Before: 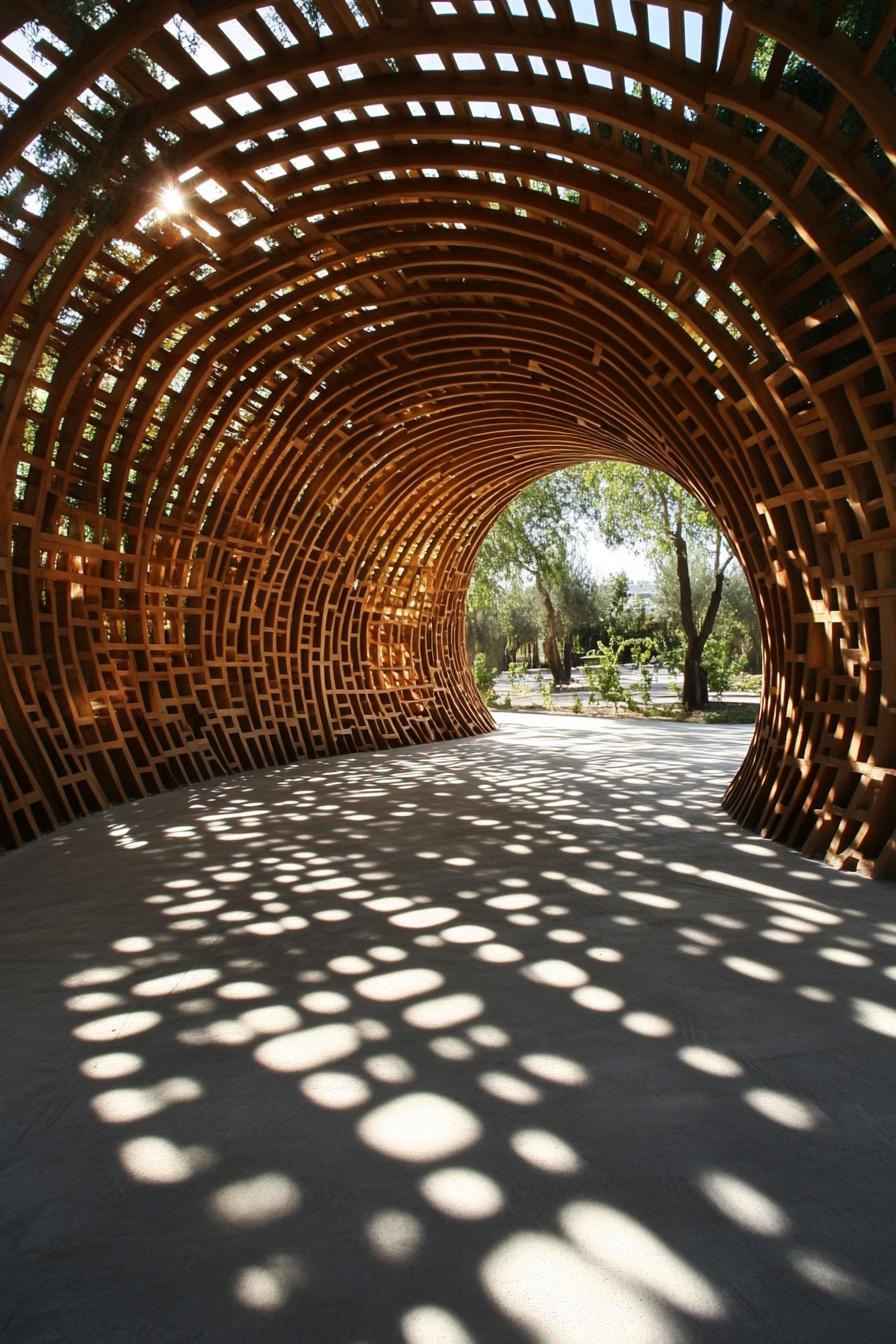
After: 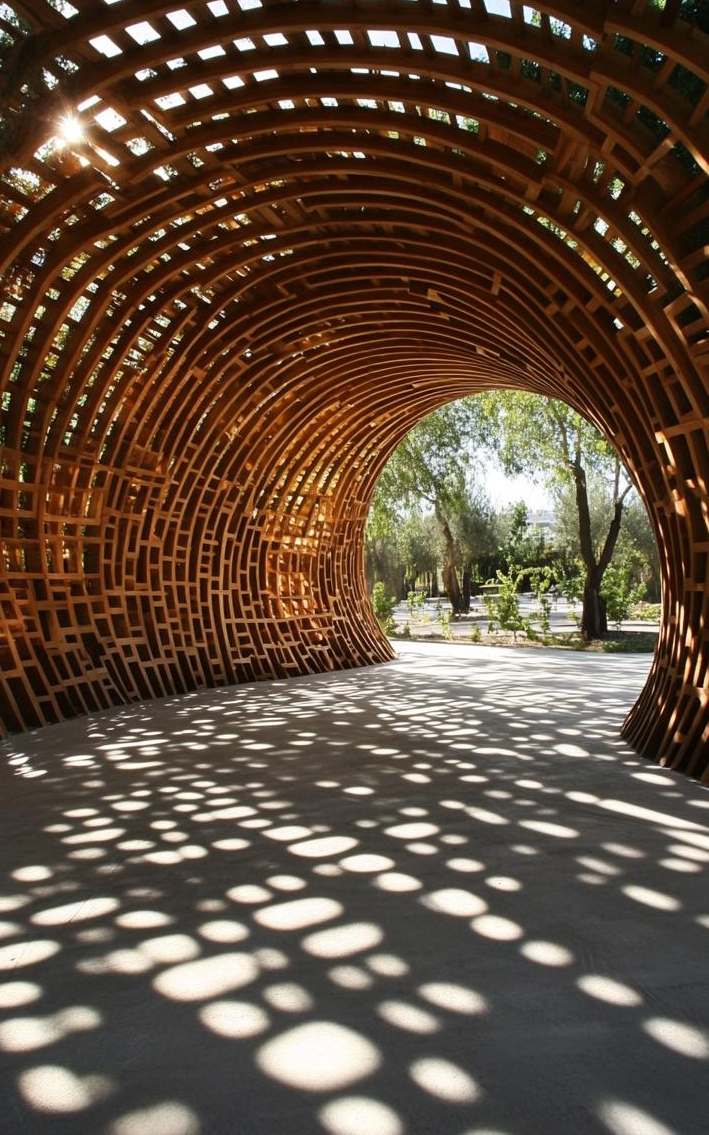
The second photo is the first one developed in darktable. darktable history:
crop: left 11.297%, top 5.304%, right 9.552%, bottom 10.213%
